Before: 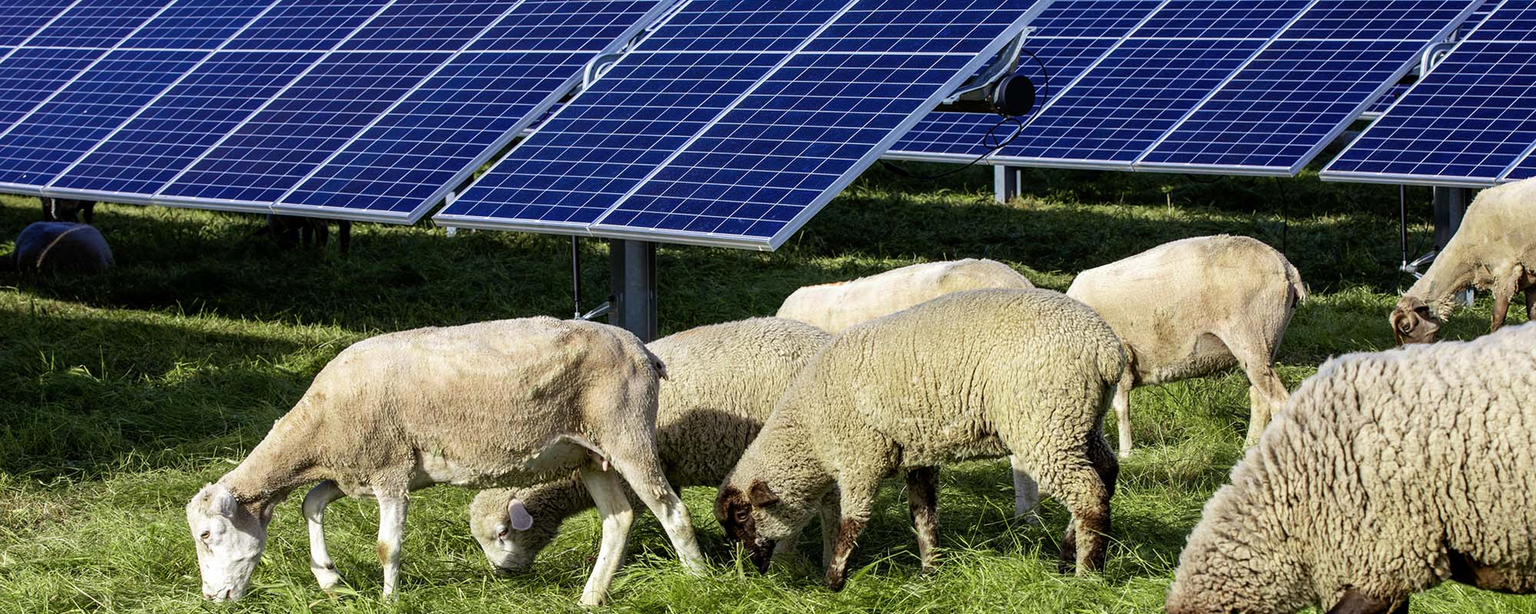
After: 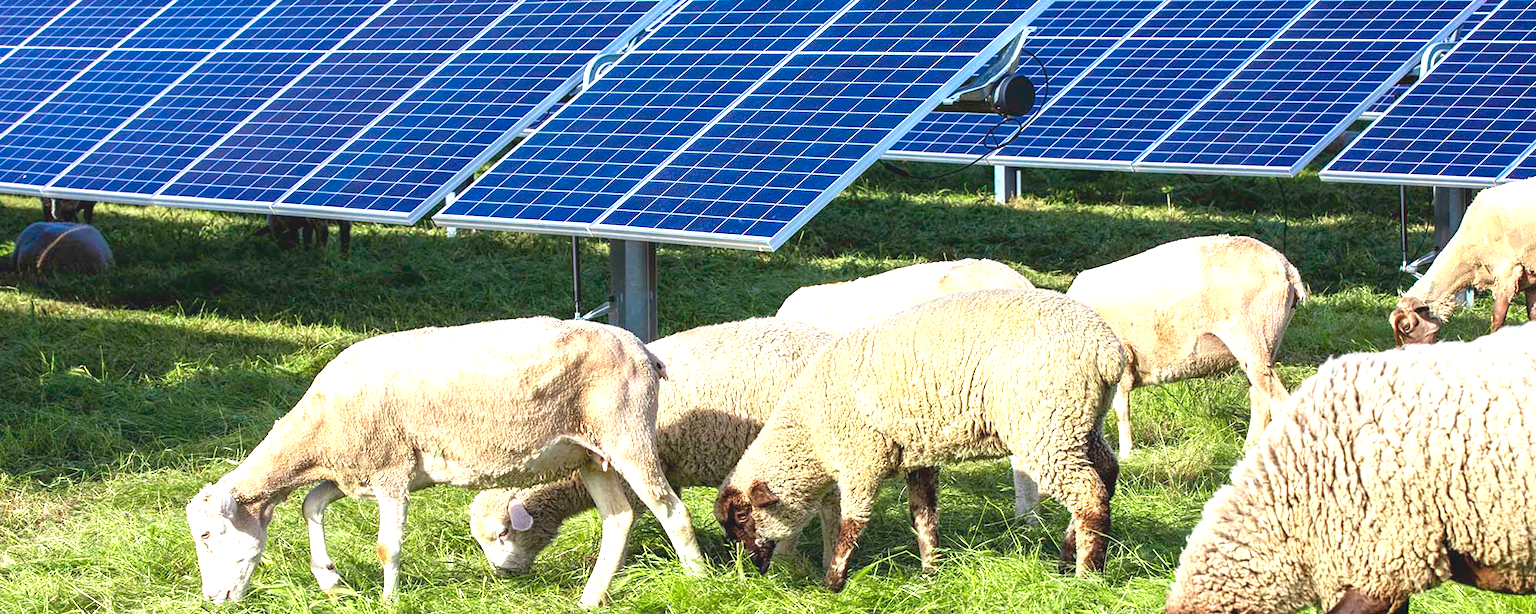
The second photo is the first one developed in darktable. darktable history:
exposure: black level correction -0.005, exposure 1.002 EV, compensate exposure bias true, compensate highlight preservation false
